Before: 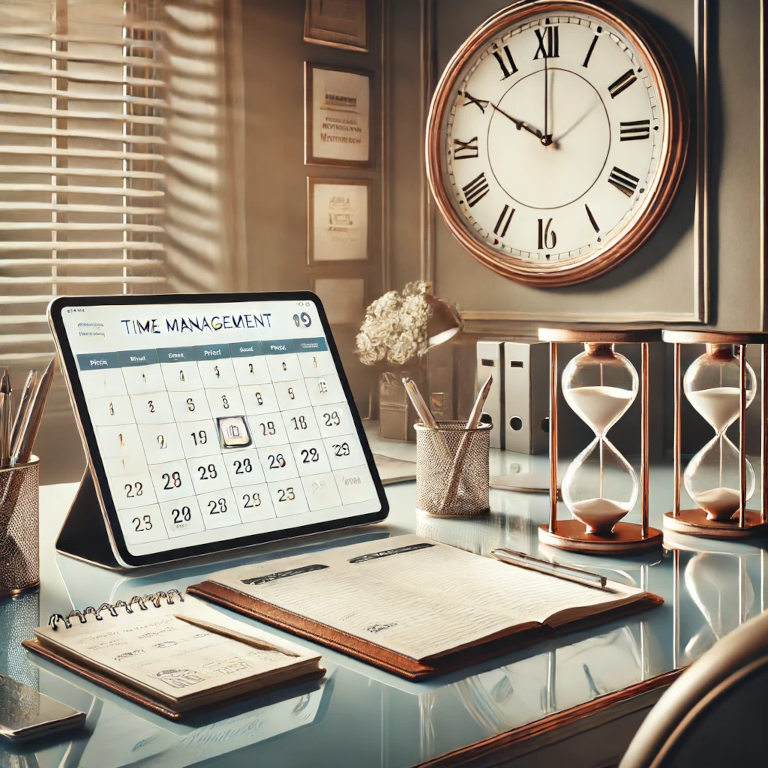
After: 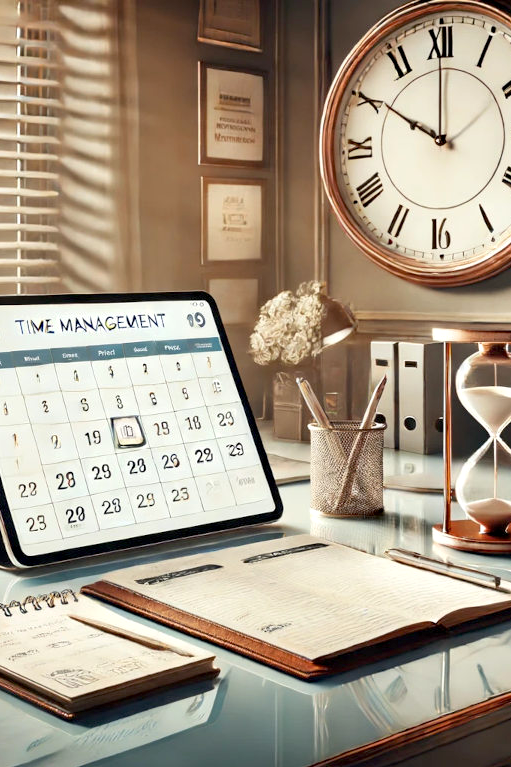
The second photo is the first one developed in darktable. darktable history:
exposure: black level correction 0.009, exposure 0.114 EV, compensate highlight preservation false
crop and rotate: left 13.846%, right 19.537%
